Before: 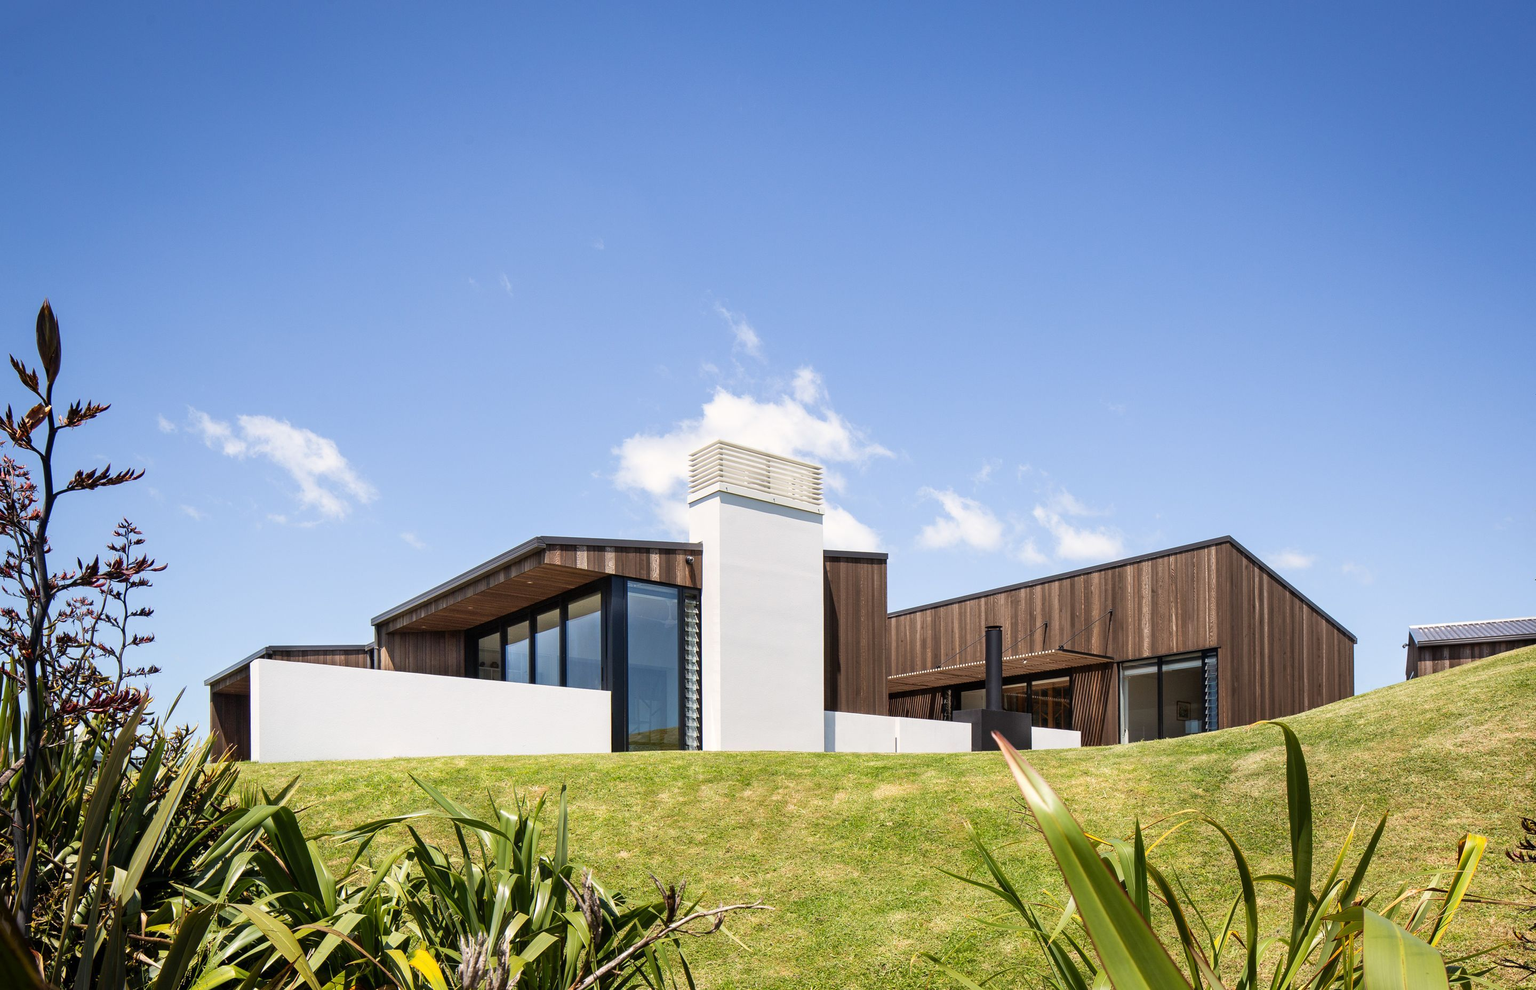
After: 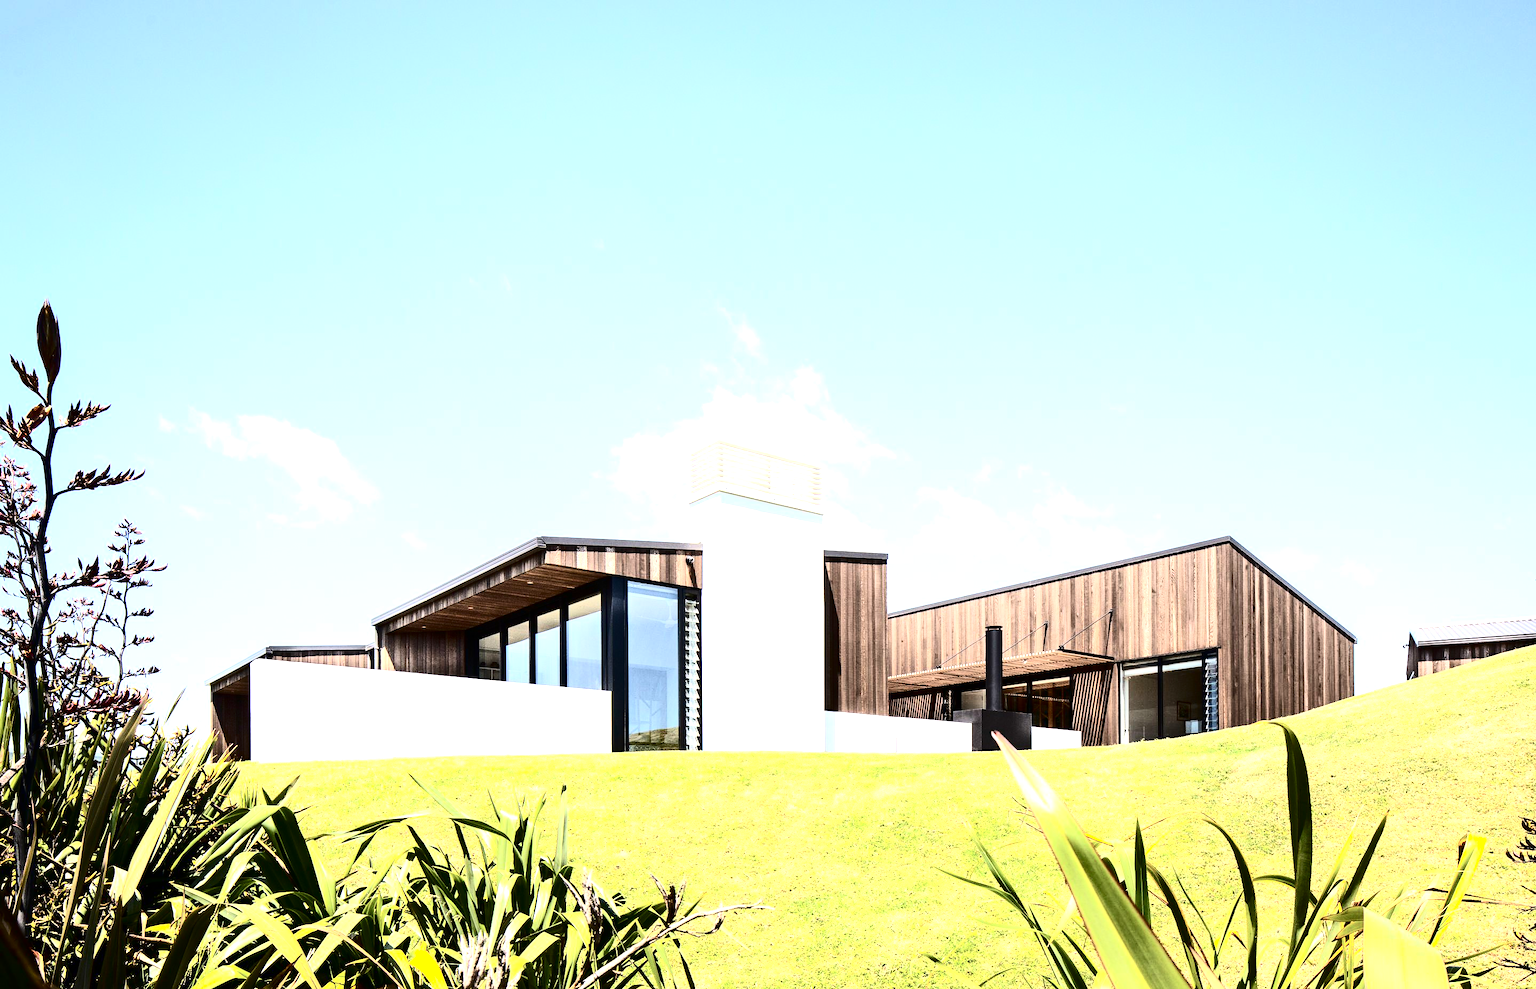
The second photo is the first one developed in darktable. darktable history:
contrast brightness saturation: contrast 0.495, saturation -0.093
tone equalizer: -8 EV -0.379 EV, -7 EV -0.376 EV, -6 EV -0.373 EV, -5 EV -0.231 EV, -3 EV 0.237 EV, -2 EV 0.326 EV, -1 EV 0.398 EV, +0 EV 0.447 EV, edges refinement/feathering 500, mask exposure compensation -1.57 EV, preserve details no
exposure: black level correction 0, exposure 1.199 EV, compensate highlight preservation false
